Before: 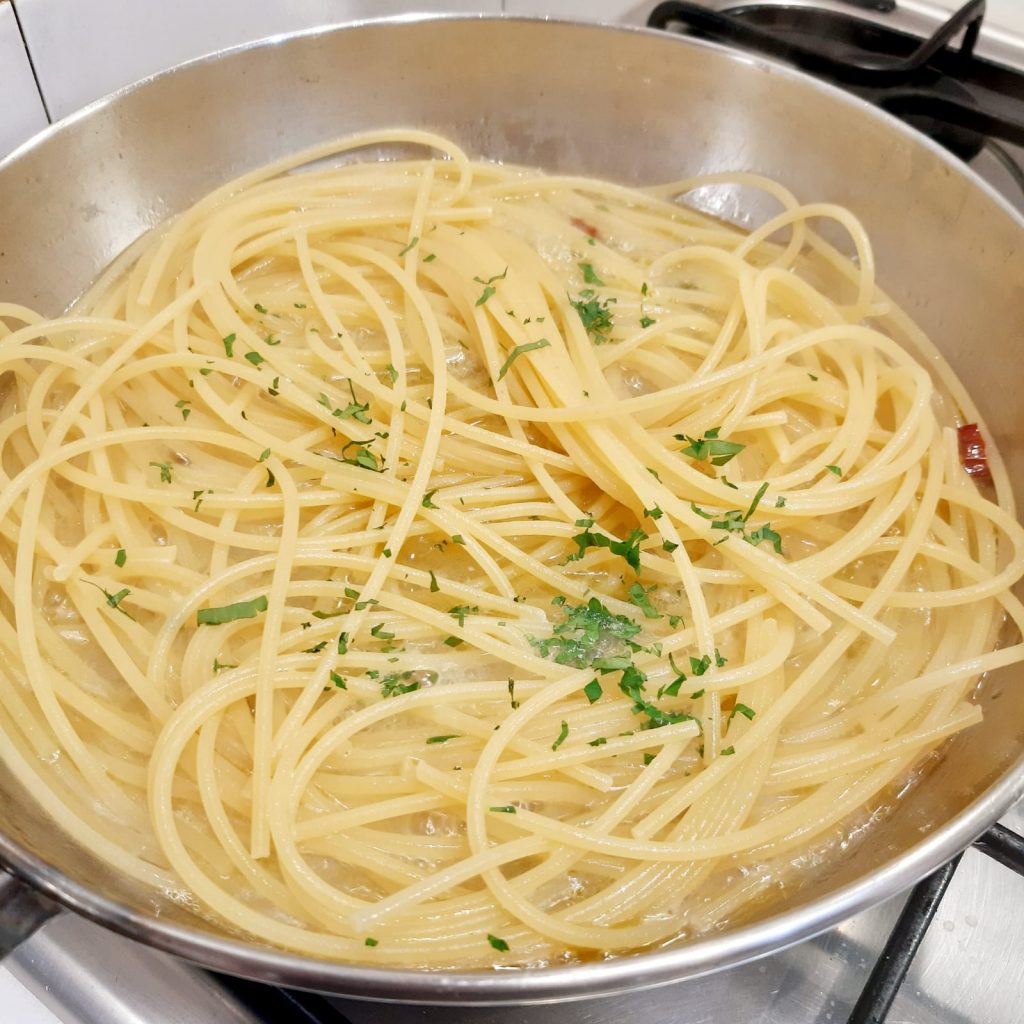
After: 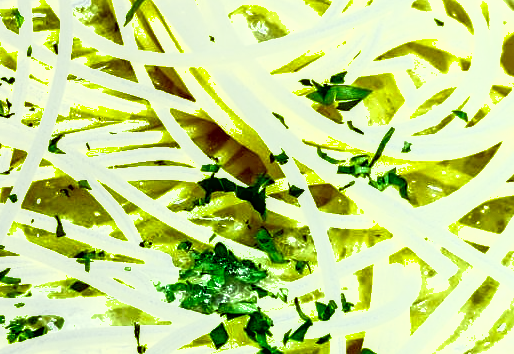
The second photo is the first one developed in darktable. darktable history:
local contrast: on, module defaults
tone curve: curves: ch0 [(0, 0) (0.568, 0.517) (0.8, 0.717) (1, 1)]
exposure: exposure 0.921 EV, compensate highlight preservation false
color balance: mode lift, gamma, gain (sRGB), lift [0.997, 0.979, 1.021, 1.011], gamma [1, 1.084, 0.916, 0.998], gain [1, 0.87, 1.13, 1.101], contrast 4.55%, contrast fulcrum 38.24%, output saturation 104.09%
shadows and highlights: radius 337.17, shadows 29.01, soften with gaussian
crop: left 36.607%, top 34.735%, right 13.146%, bottom 30.611%
